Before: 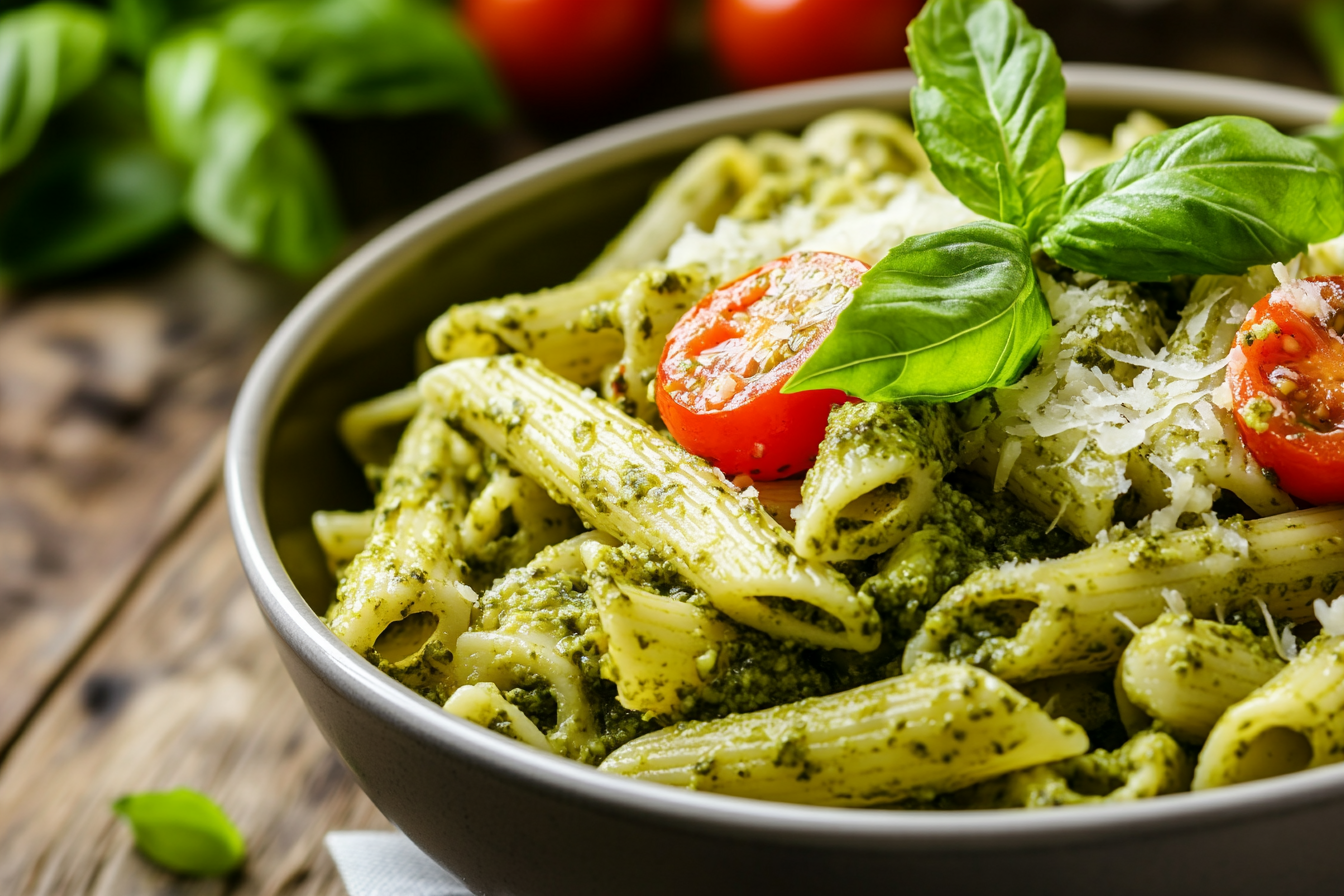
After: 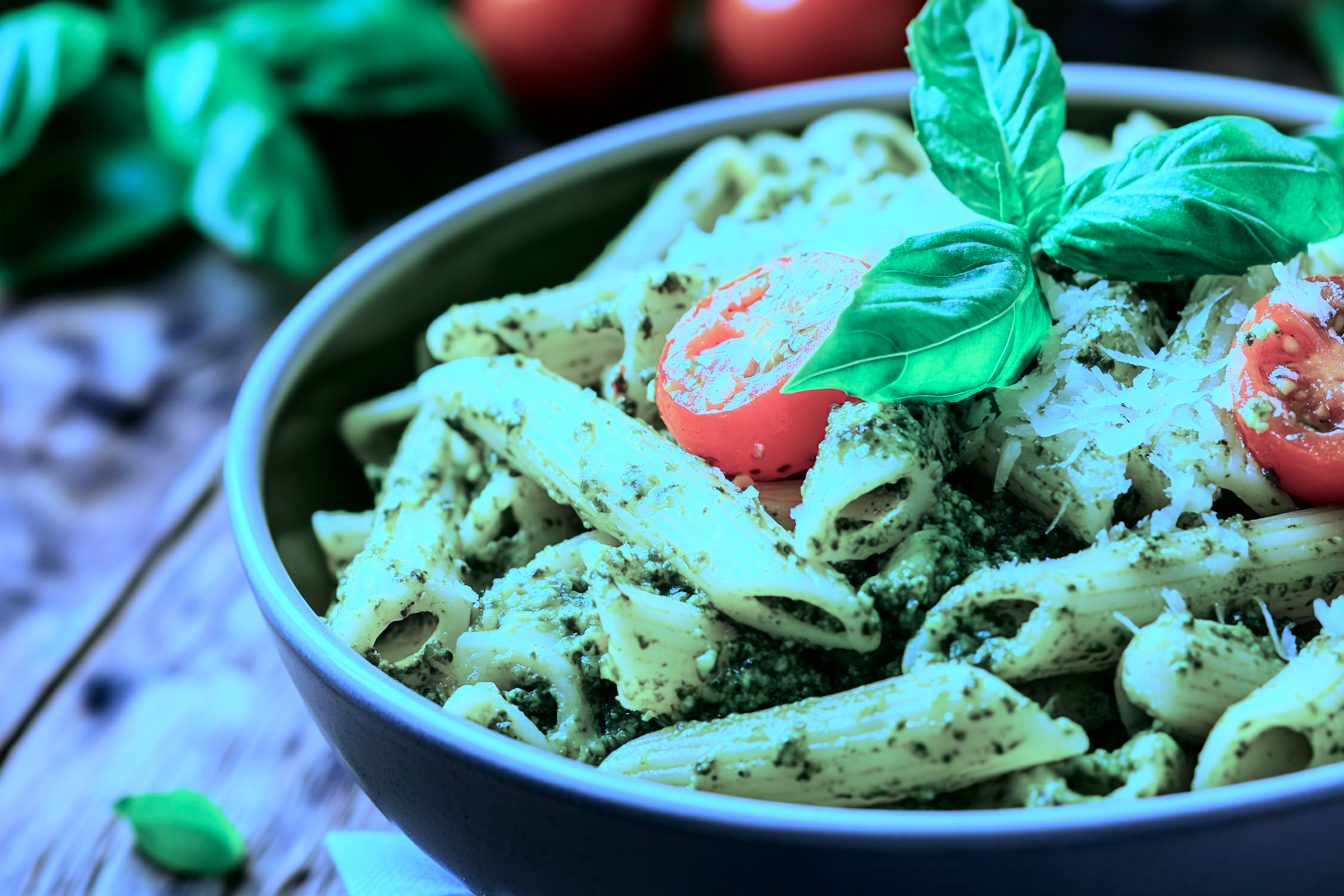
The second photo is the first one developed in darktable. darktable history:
color calibration: illuminant as shot in camera, x 0.483, y 0.43, temperature 2432.28 K
tone curve: curves: ch0 [(0, 0) (0.004, 0.001) (0.133, 0.112) (0.325, 0.362) (0.832, 0.893) (1, 1)], color space Lab, independent channels, preserve colors none
